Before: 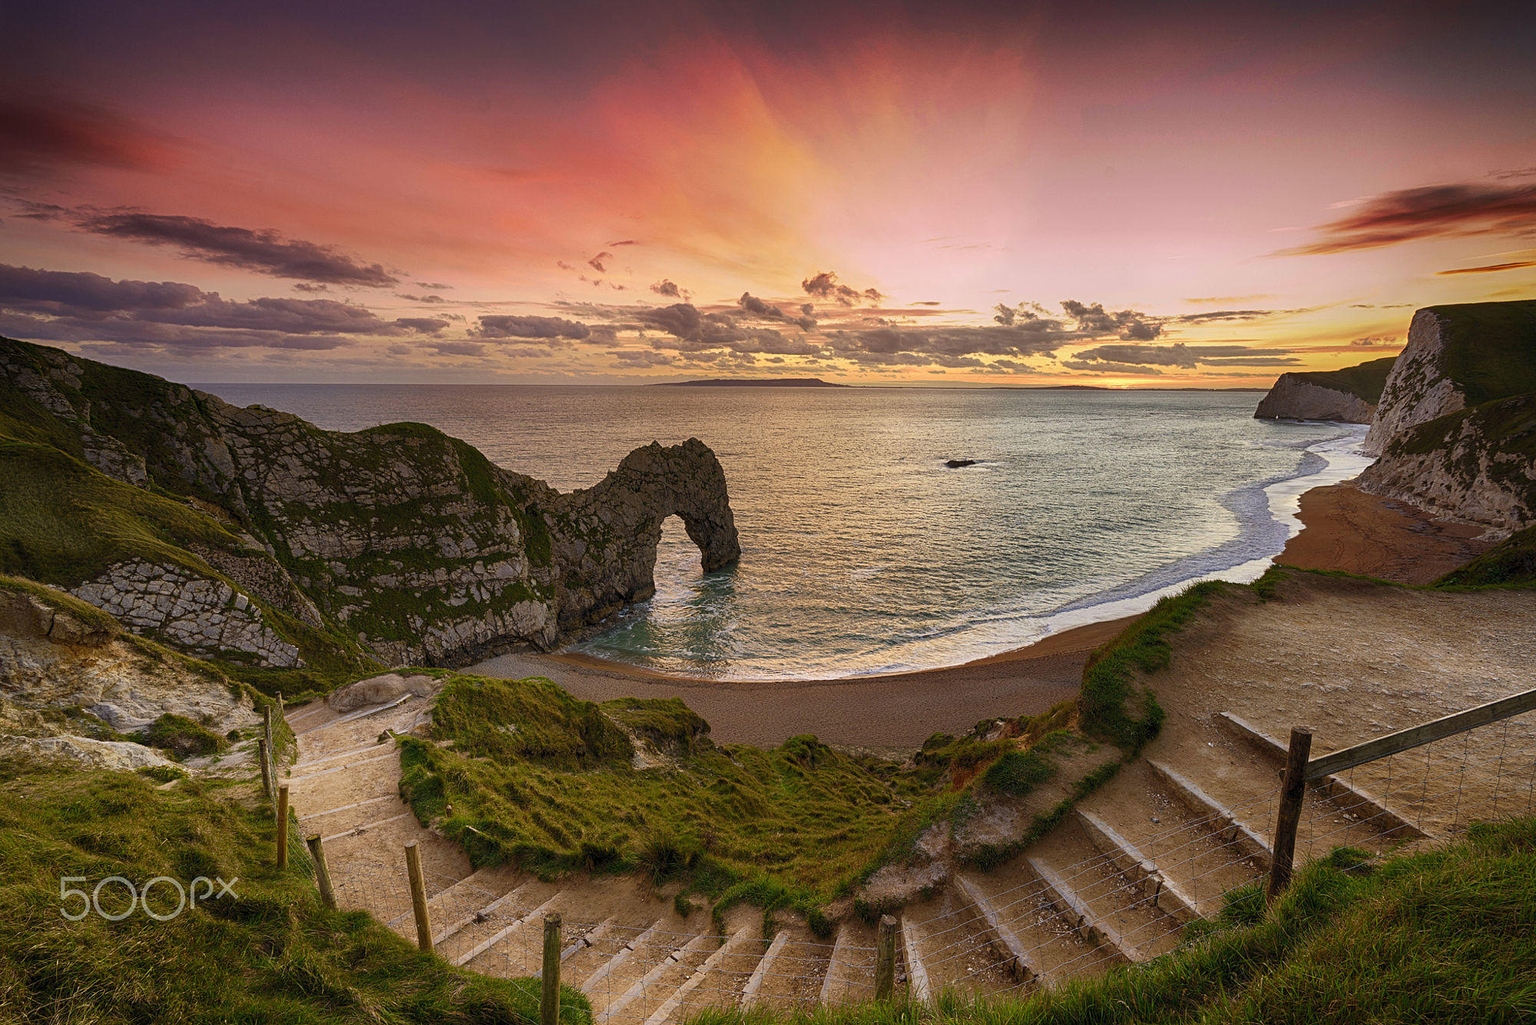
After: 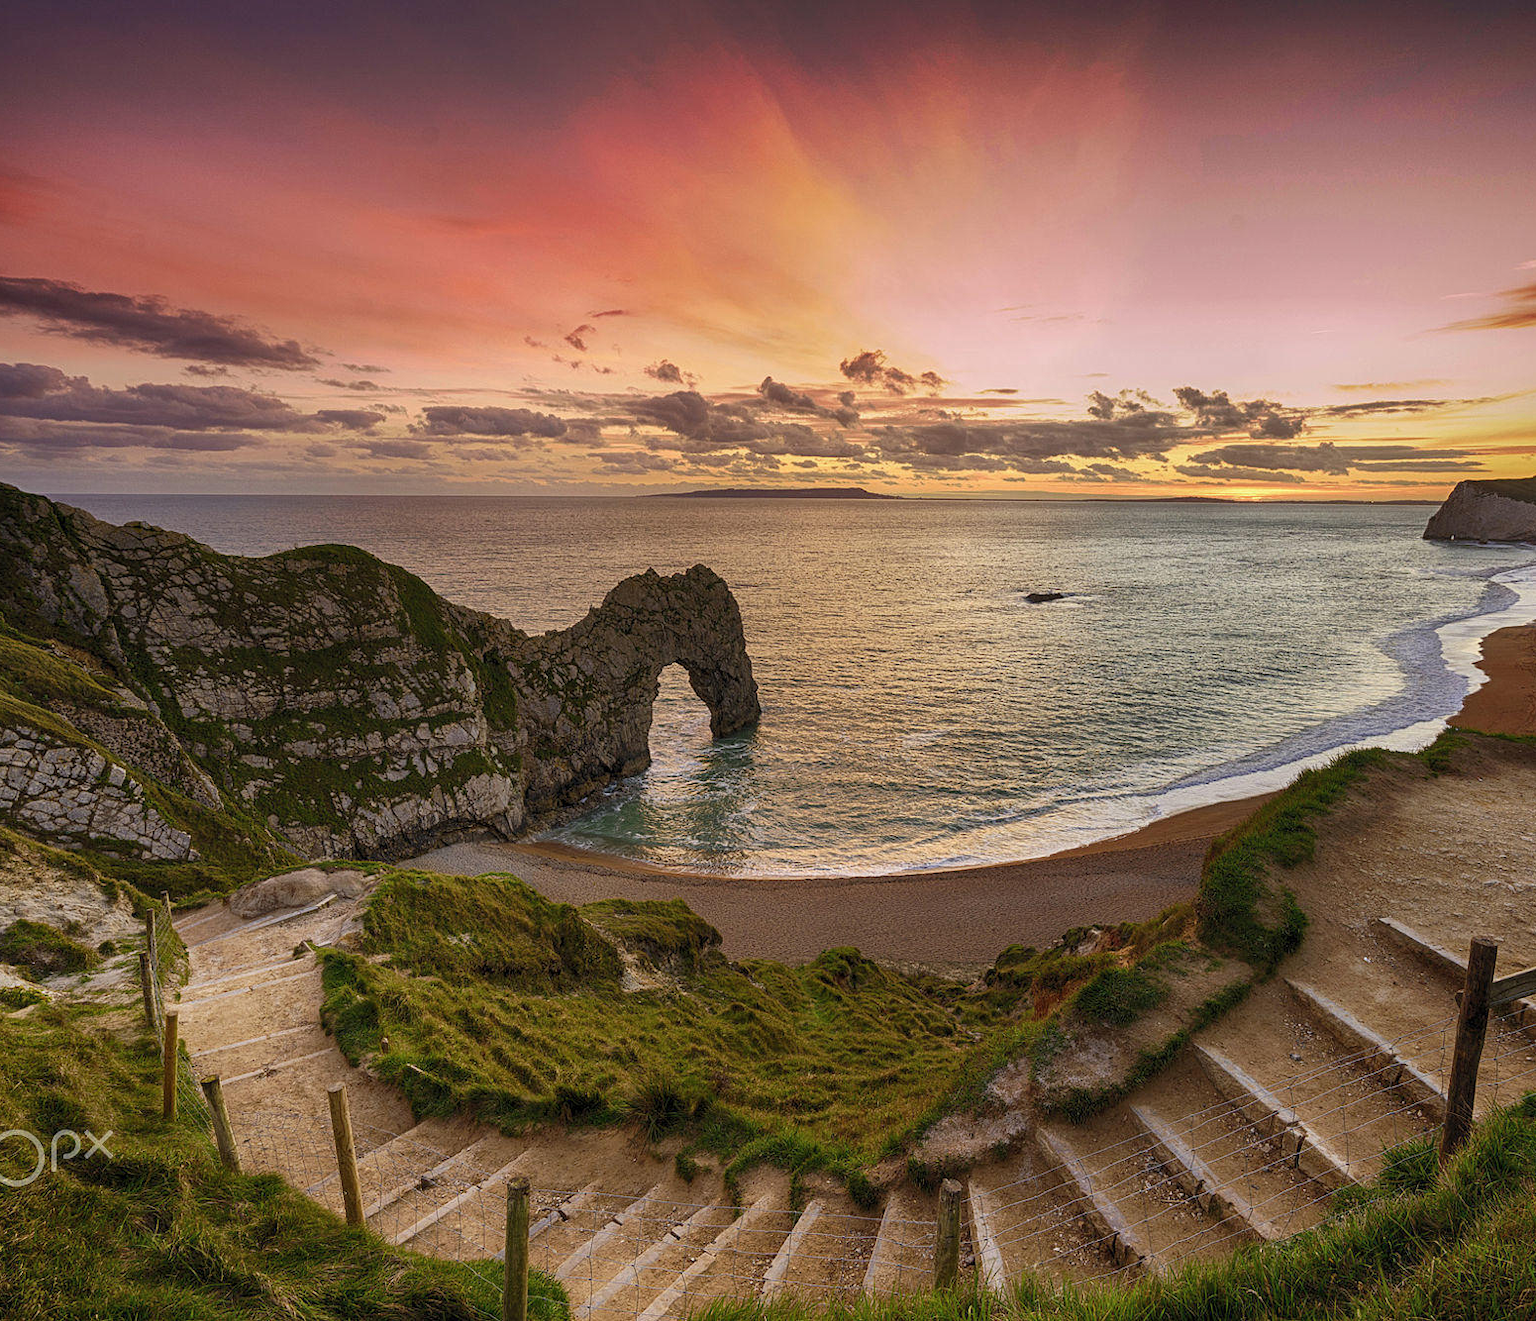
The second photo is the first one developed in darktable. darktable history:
local contrast: detail 110%
shadows and highlights: shadows 32.06, highlights -31.49, soften with gaussian
crop: left 9.844%, right 12.558%
